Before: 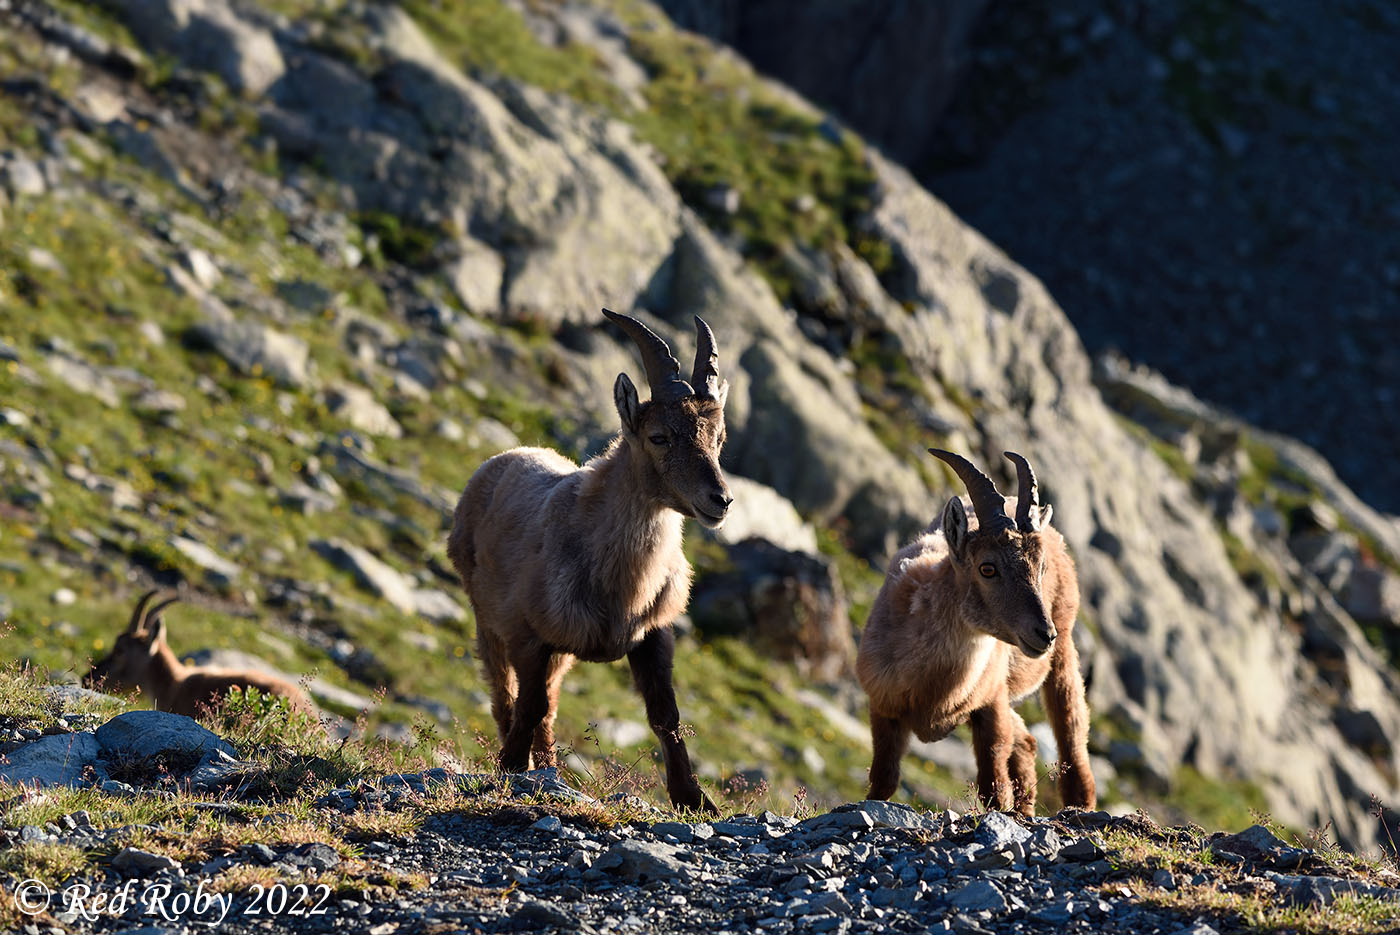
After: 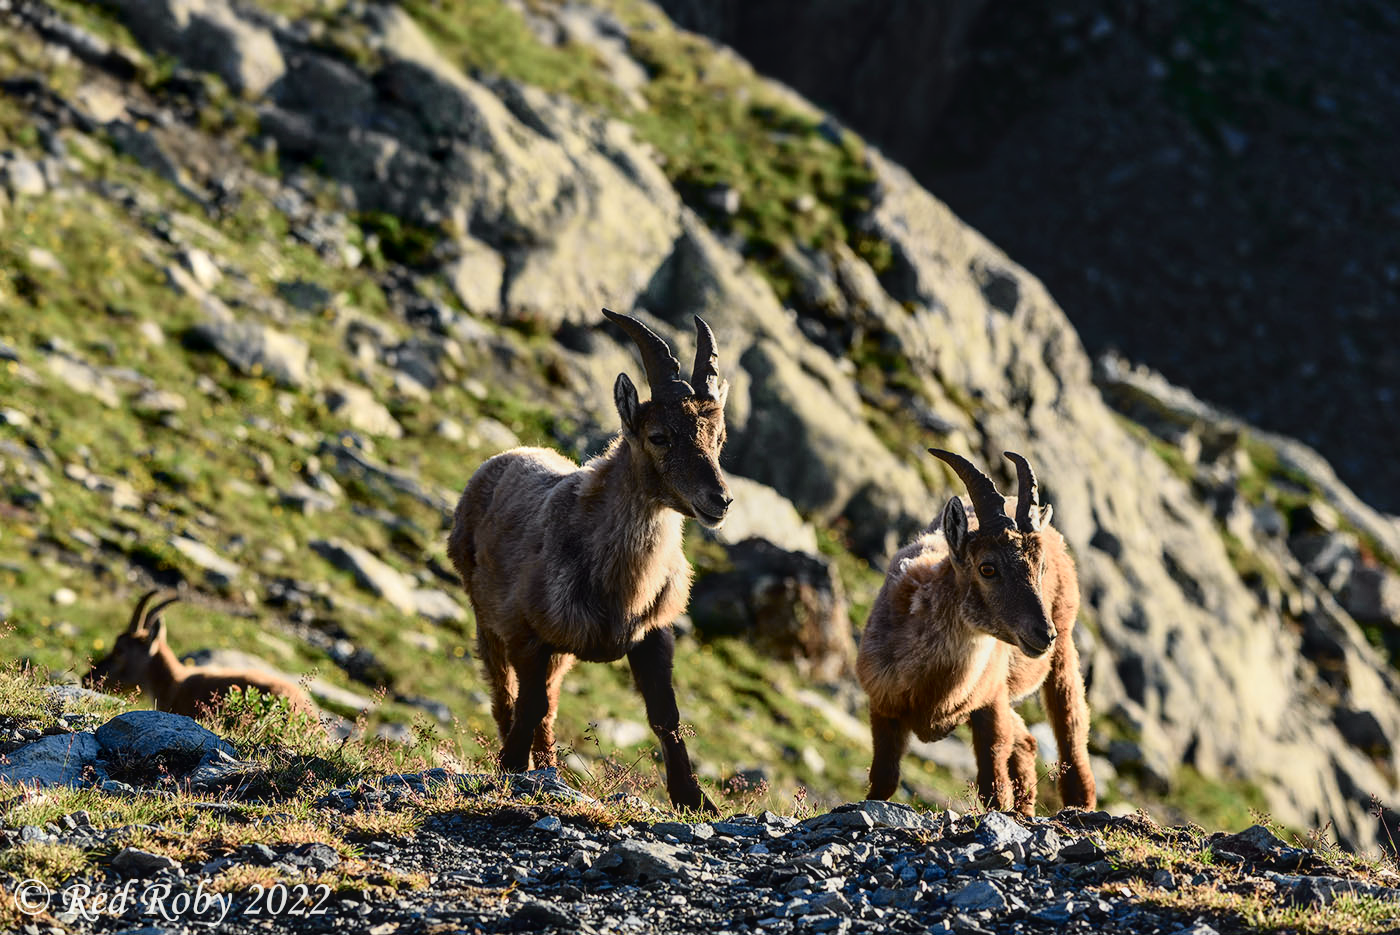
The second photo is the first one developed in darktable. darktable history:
tone curve: curves: ch0 [(0.003, 0.029) (0.037, 0.036) (0.149, 0.117) (0.297, 0.318) (0.422, 0.474) (0.531, 0.6) (0.743, 0.809) (0.877, 0.901) (1, 0.98)]; ch1 [(0, 0) (0.305, 0.325) (0.453, 0.437) (0.482, 0.479) (0.501, 0.5) (0.506, 0.503) (0.567, 0.572) (0.605, 0.608) (0.668, 0.69) (1, 1)]; ch2 [(0, 0) (0.313, 0.306) (0.4, 0.399) (0.45, 0.48) (0.499, 0.502) (0.512, 0.523) (0.57, 0.595) (0.653, 0.662) (1, 1)], color space Lab, independent channels, preserve colors none
local contrast: on, module defaults
